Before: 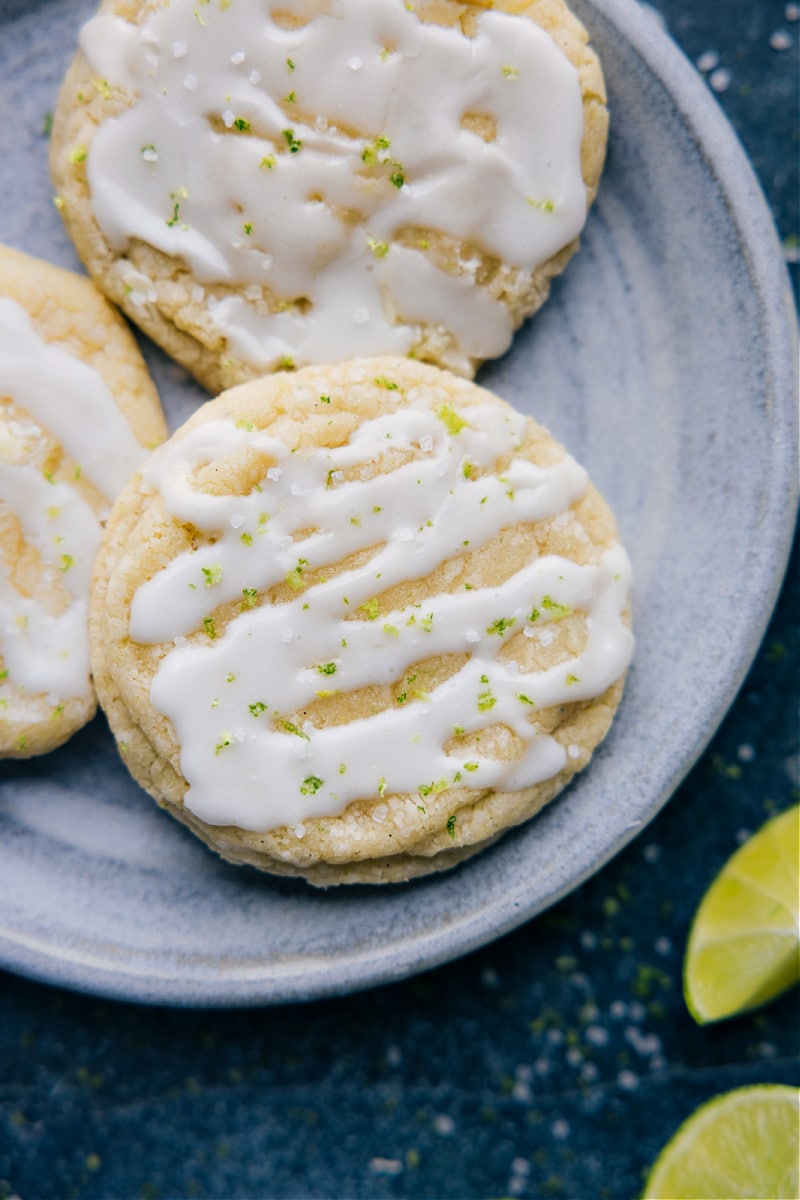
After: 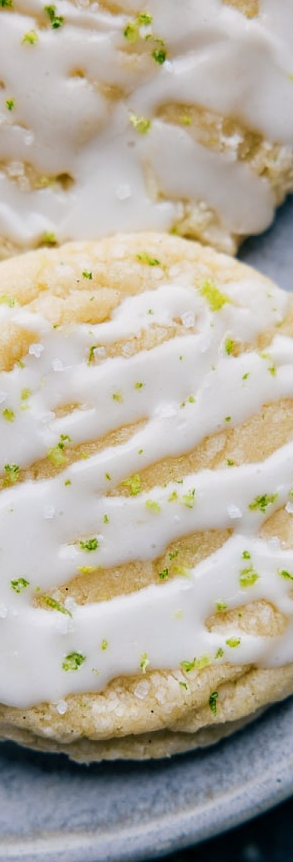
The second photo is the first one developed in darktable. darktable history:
crop and rotate: left 29.973%, top 10.409%, right 33.36%, bottom 17.675%
